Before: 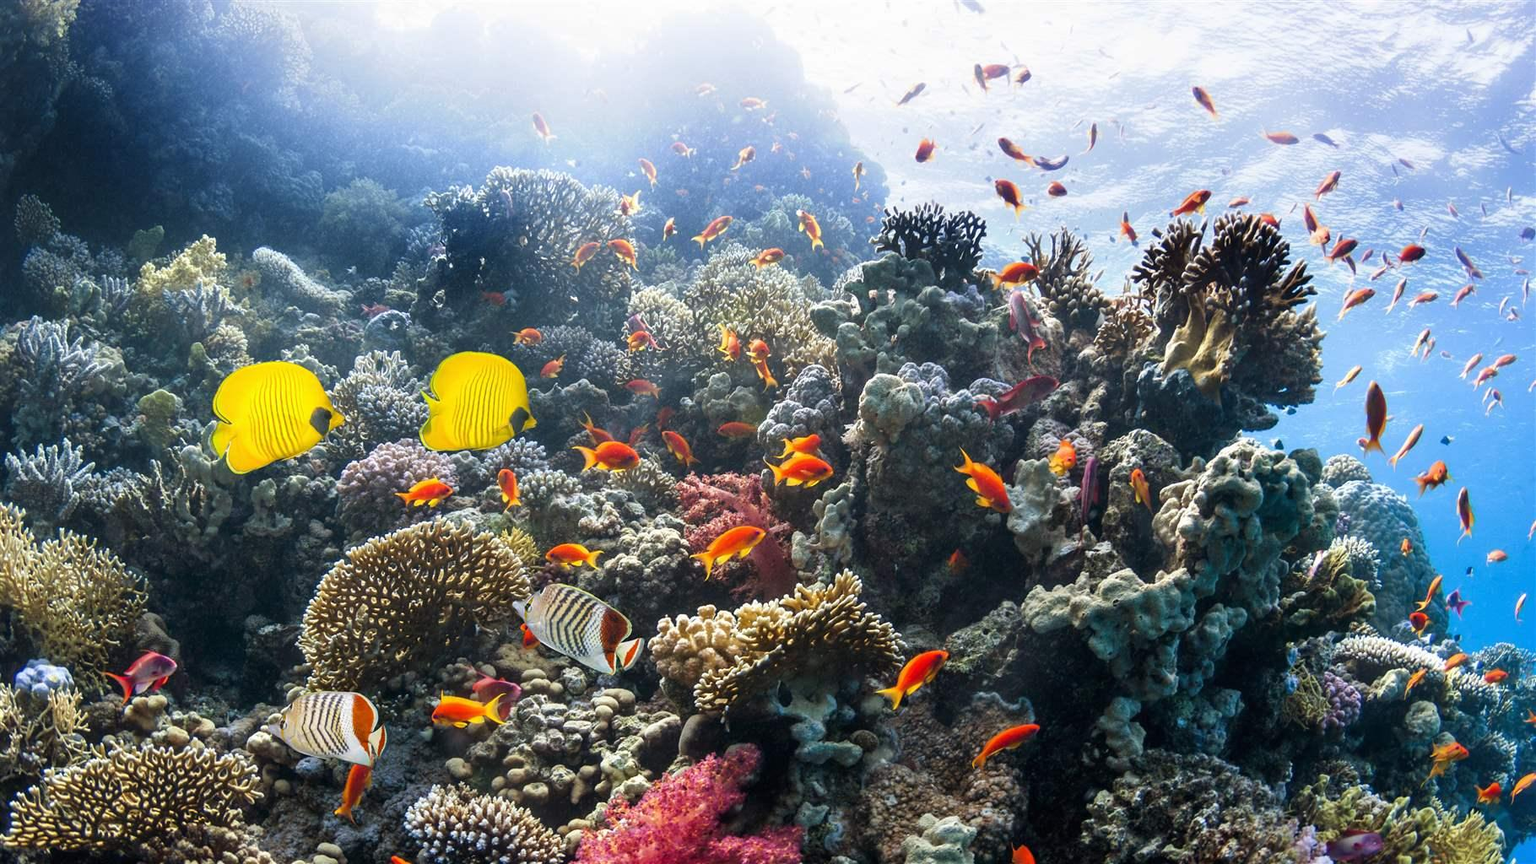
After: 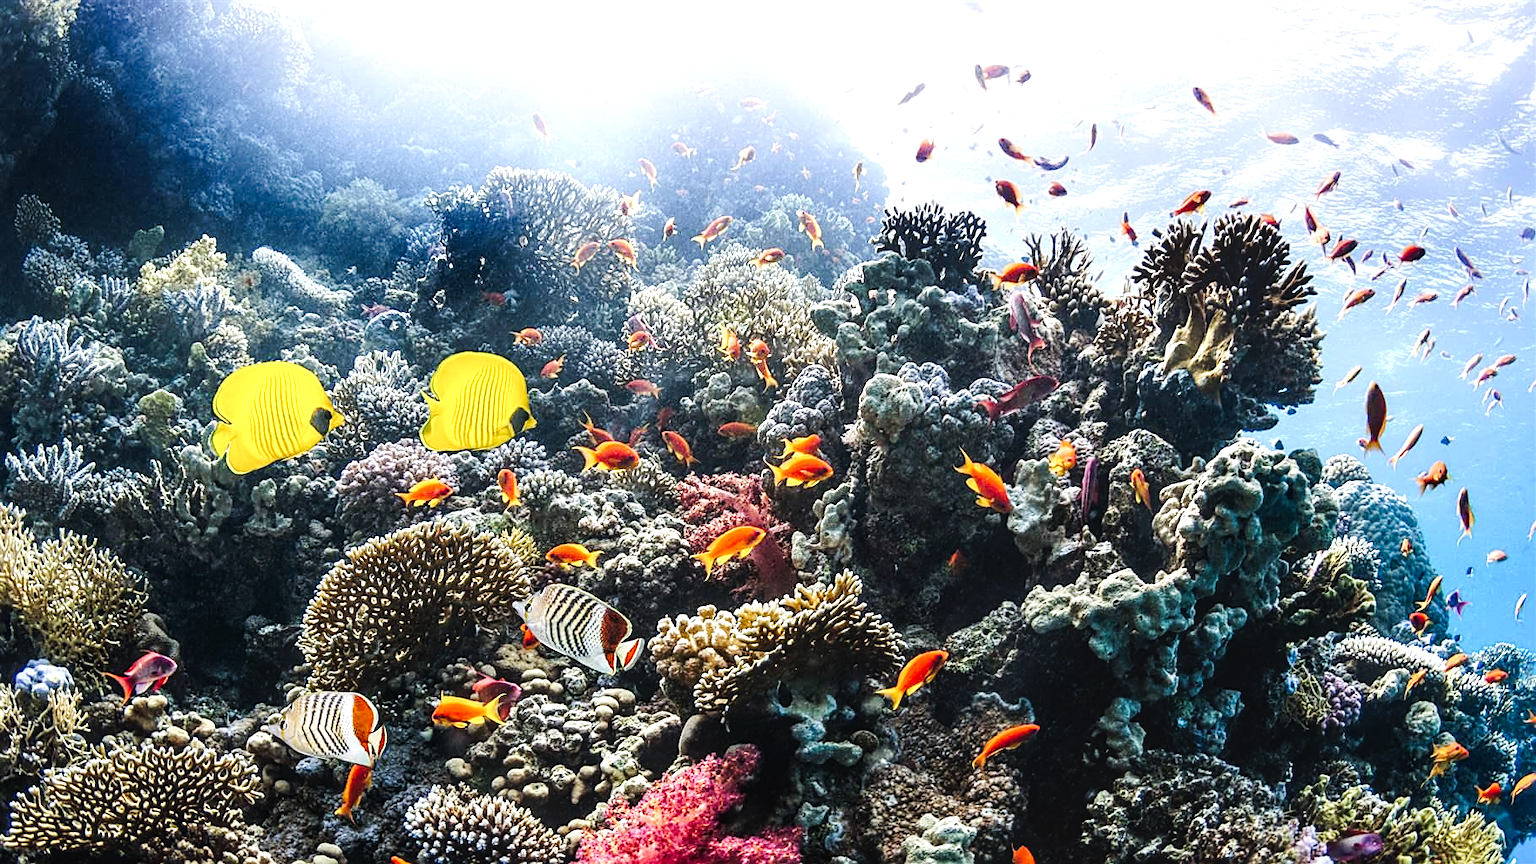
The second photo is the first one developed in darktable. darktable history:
tone curve: curves: ch0 [(0, 0) (0.071, 0.047) (0.266, 0.26) (0.483, 0.554) (0.753, 0.811) (1, 0.983)]; ch1 [(0, 0) (0.346, 0.307) (0.408, 0.369) (0.463, 0.443) (0.482, 0.493) (0.502, 0.5) (0.517, 0.502) (0.55, 0.548) (0.597, 0.624) (0.651, 0.698) (1, 1)]; ch2 [(0, 0) (0.346, 0.34) (0.434, 0.46) (0.485, 0.494) (0.5, 0.494) (0.517, 0.506) (0.535, 0.529) (0.583, 0.611) (0.625, 0.666) (1, 1)], preserve colors none
tone equalizer: -8 EV -0.754 EV, -7 EV -0.679 EV, -6 EV -0.595 EV, -5 EV -0.365 EV, -3 EV 0.387 EV, -2 EV 0.6 EV, -1 EV 0.676 EV, +0 EV 0.754 EV, edges refinement/feathering 500, mask exposure compensation -1.57 EV, preserve details no
sharpen: on, module defaults
local contrast: on, module defaults
